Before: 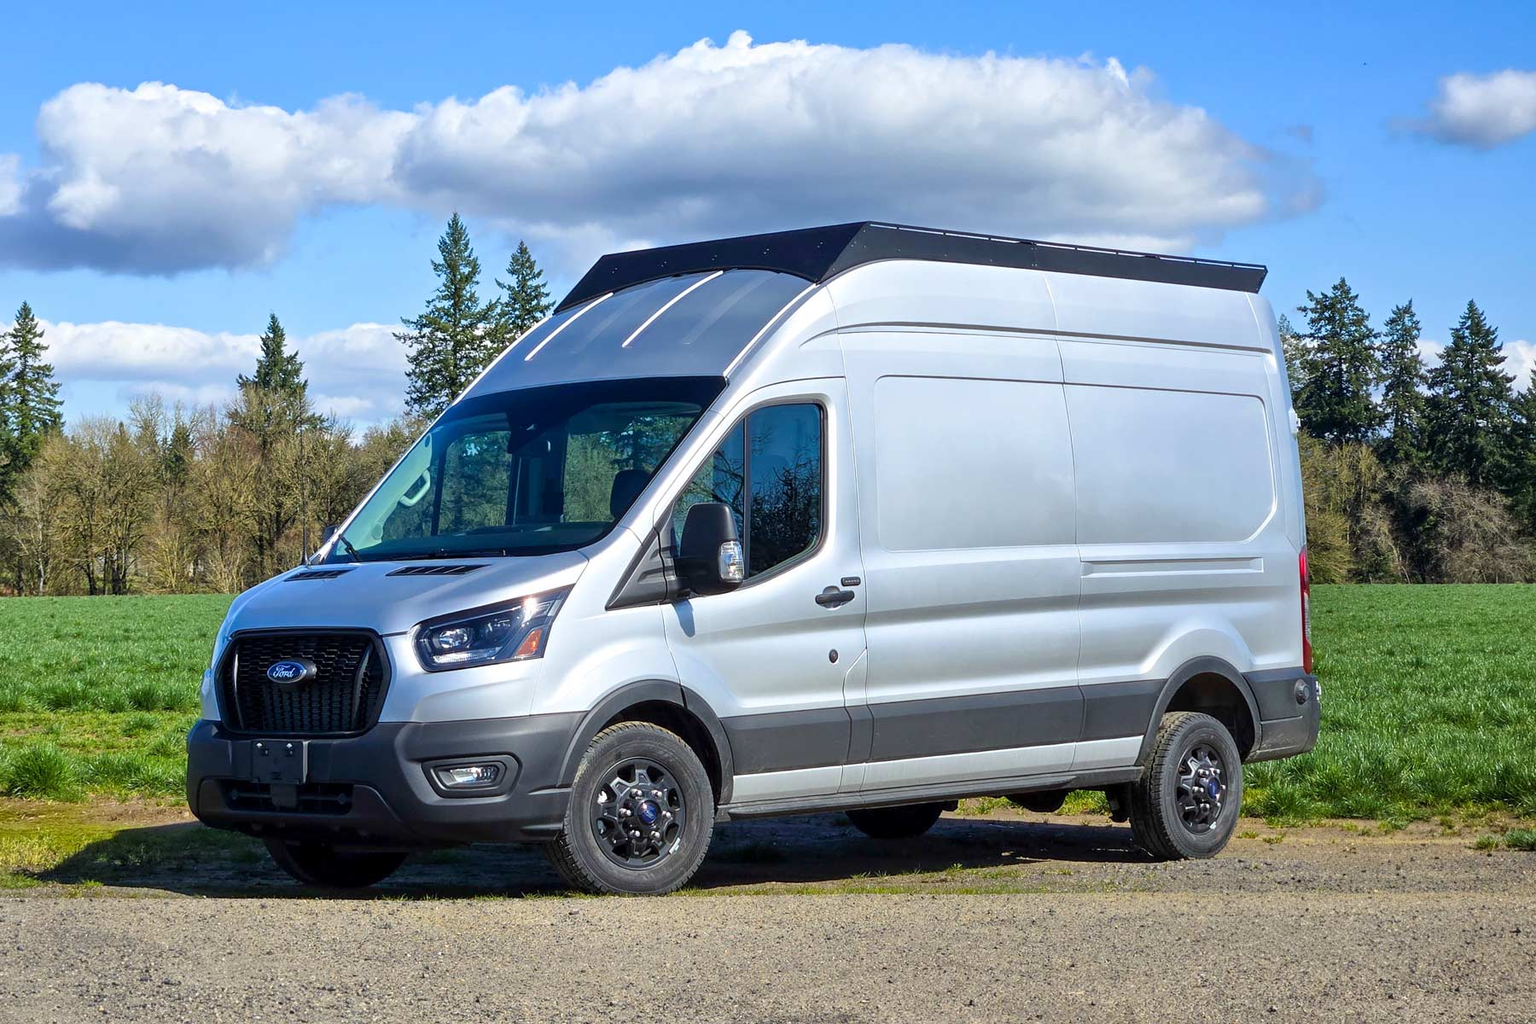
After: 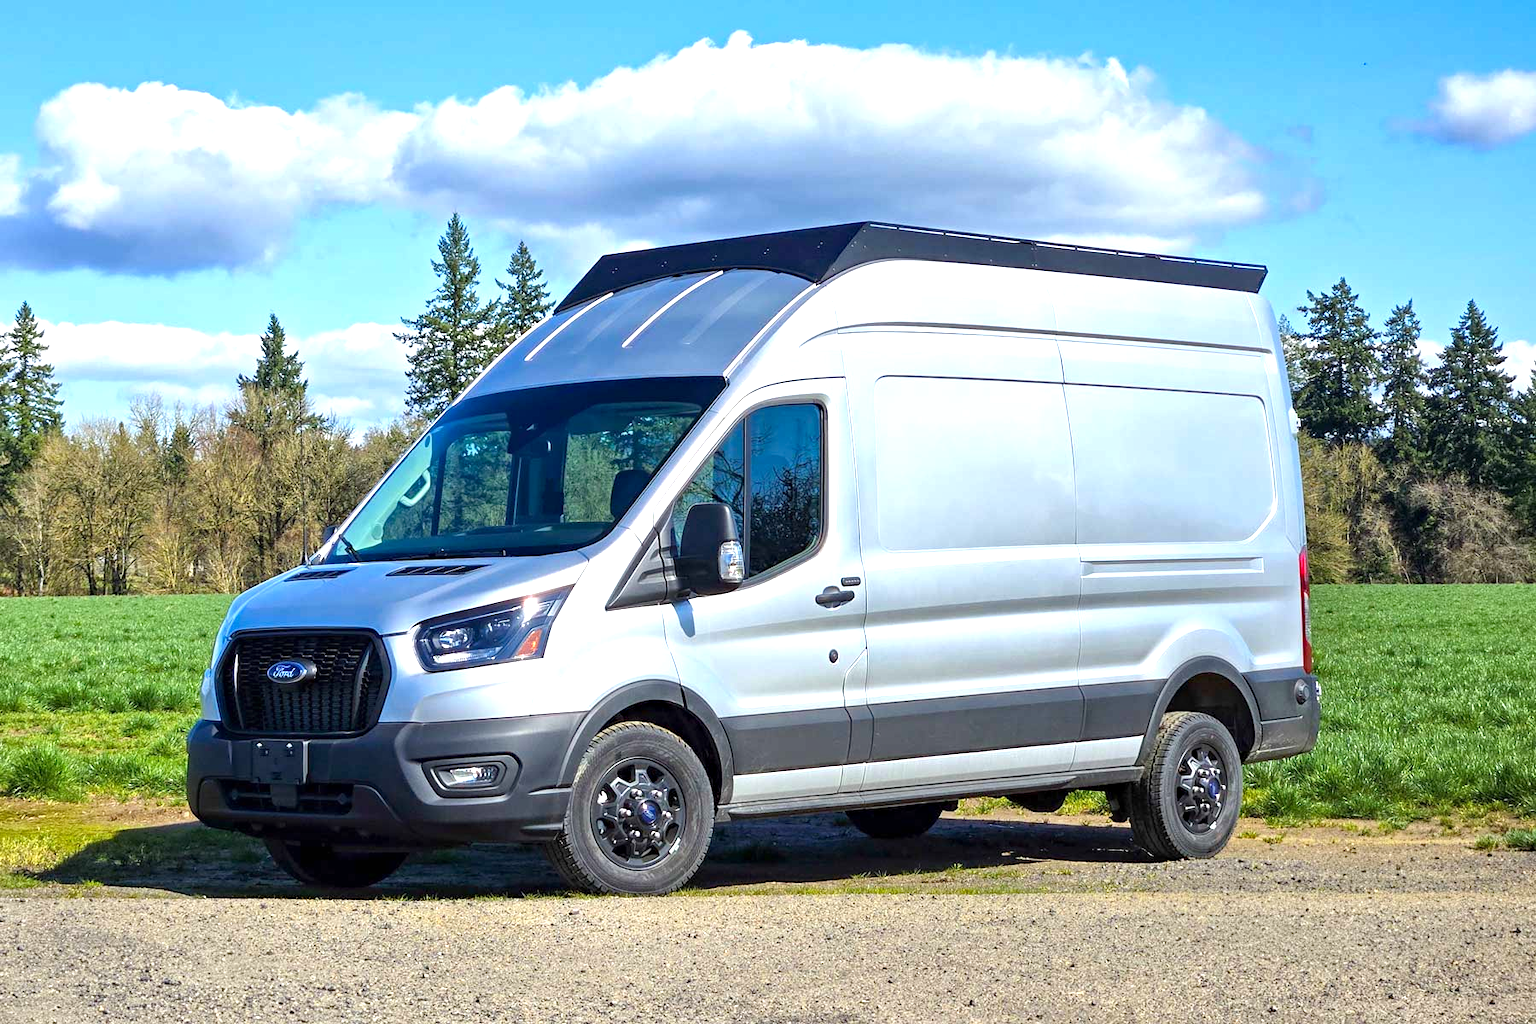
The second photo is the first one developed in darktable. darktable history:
haze removal: compatibility mode true, adaptive false
exposure: black level correction 0, exposure 0.7 EV, compensate exposure bias true, compensate highlight preservation false
